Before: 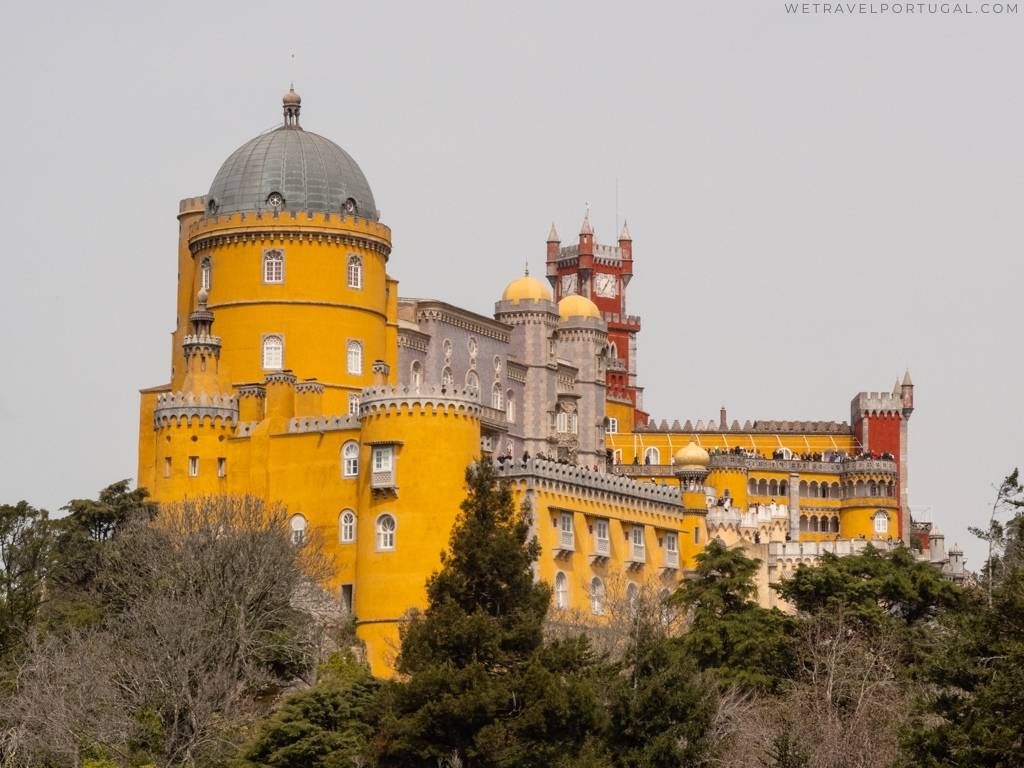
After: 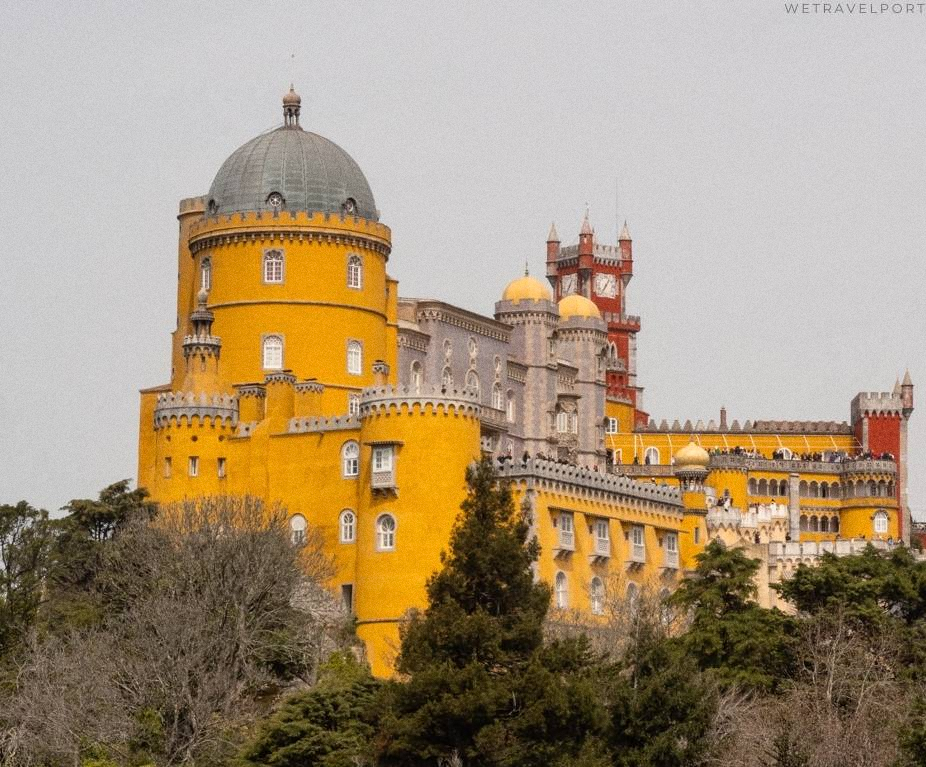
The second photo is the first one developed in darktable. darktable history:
exposure: exposure 0.02 EV, compensate highlight preservation false
crop: right 9.509%, bottom 0.031%
grain: coarseness 0.09 ISO
